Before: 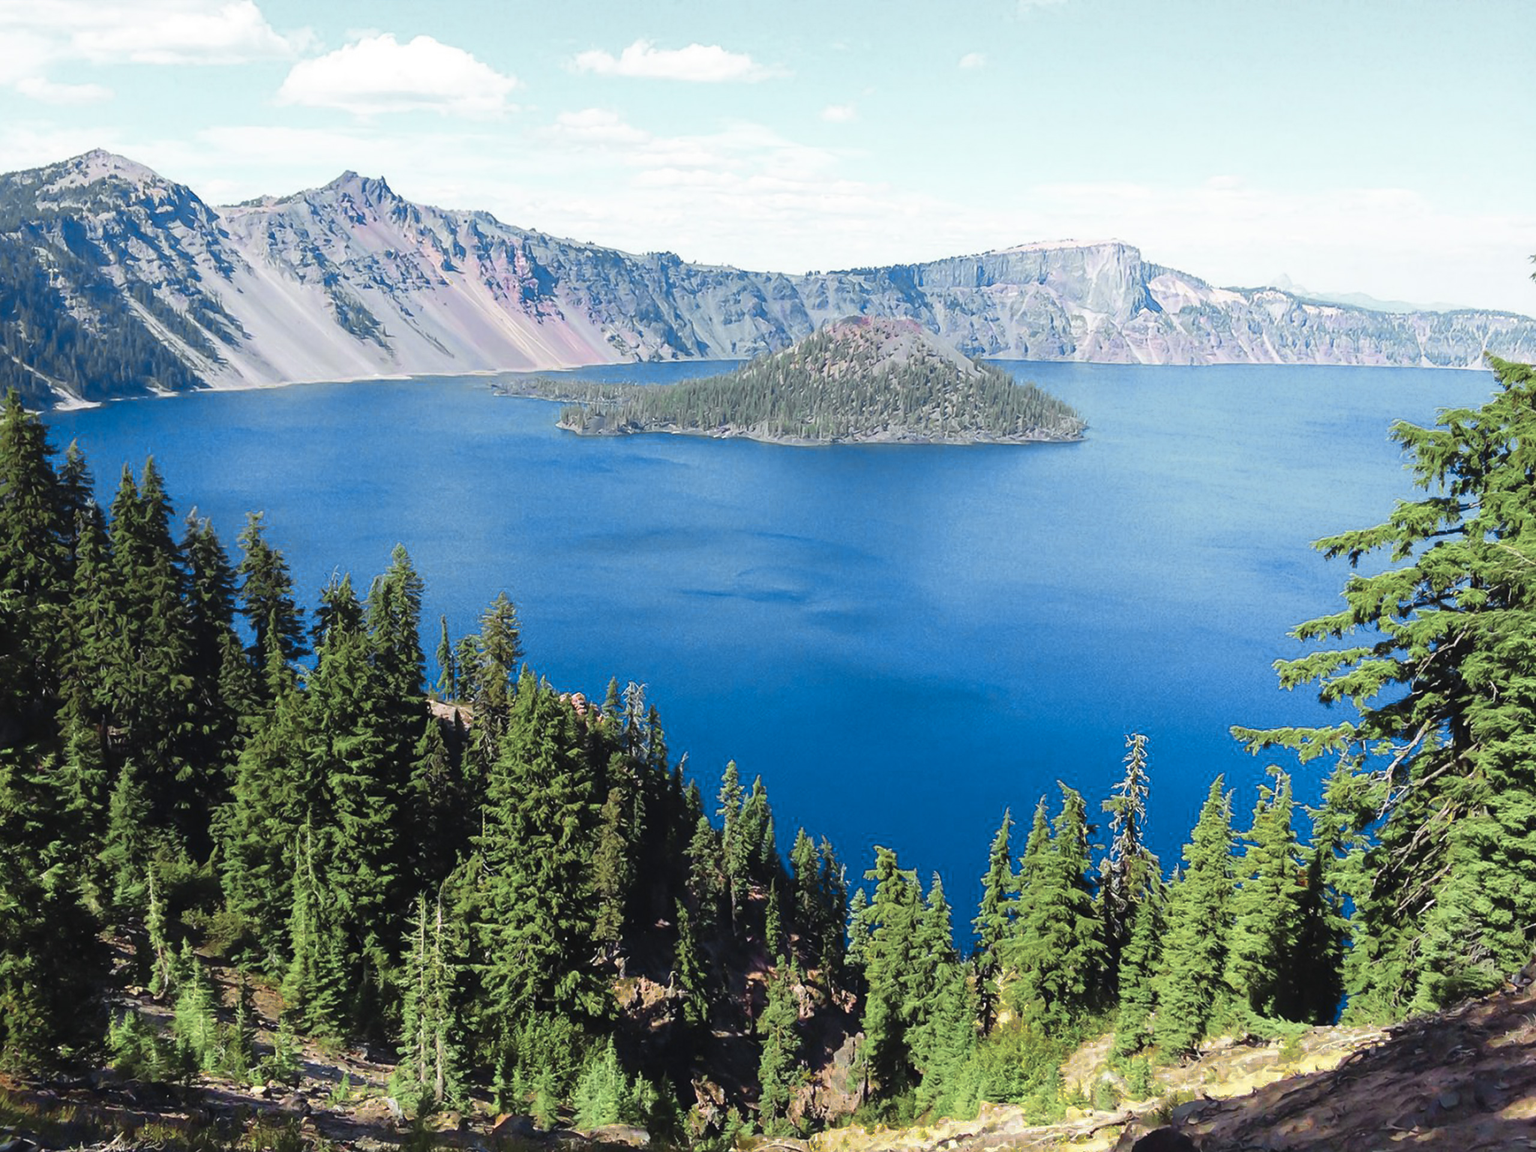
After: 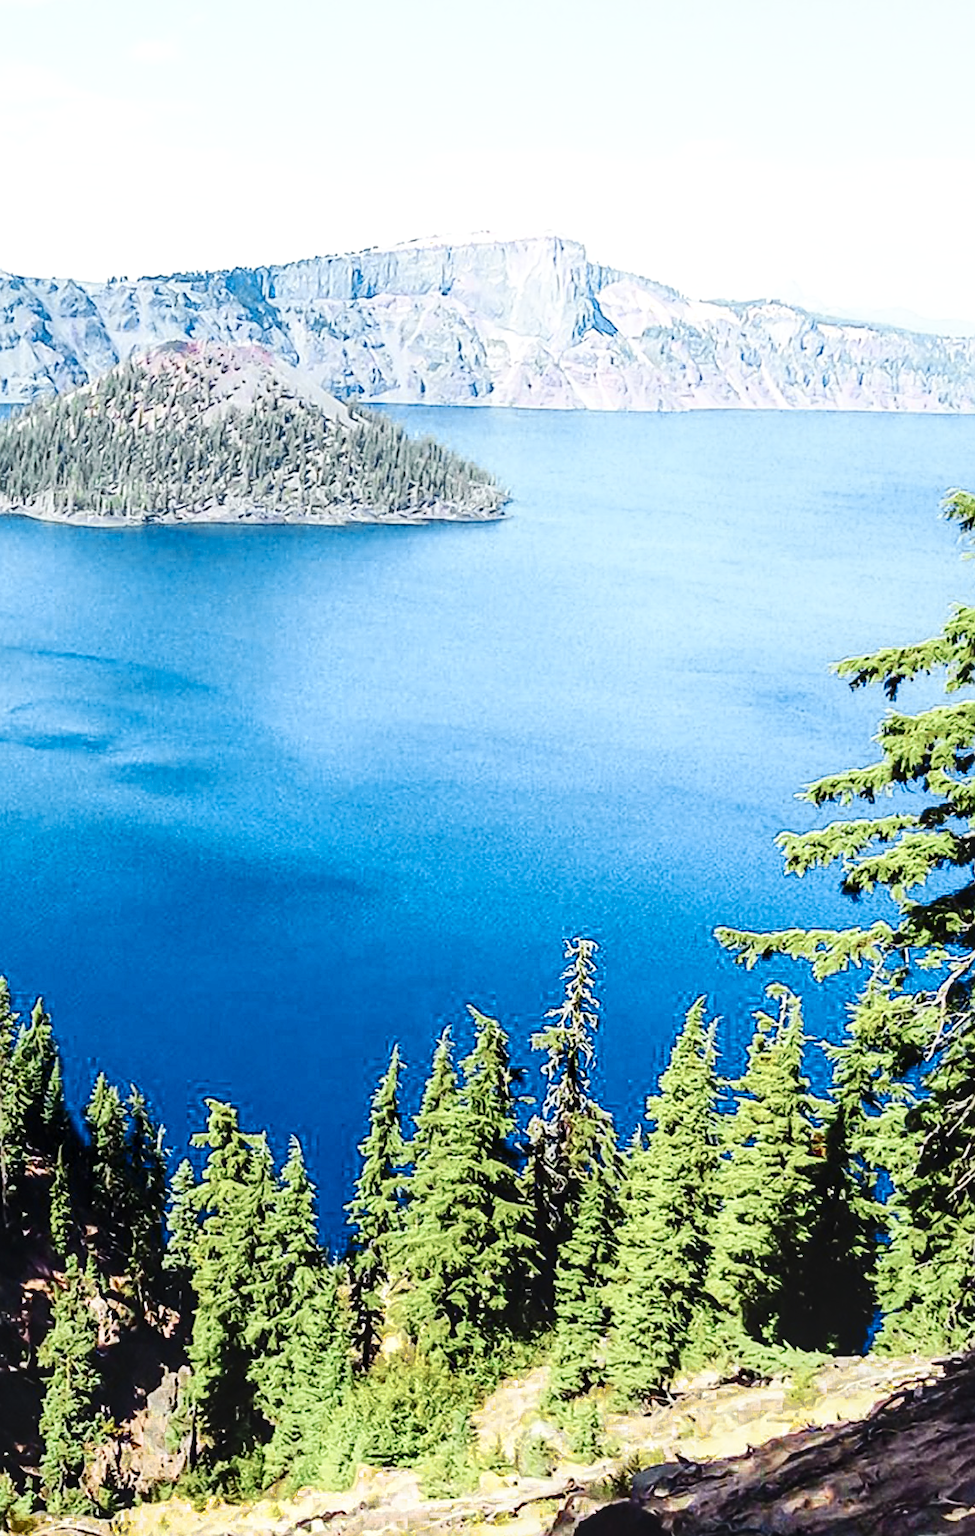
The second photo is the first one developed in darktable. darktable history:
local contrast: detail 130%
base curve: curves: ch0 [(0, 0) (0.032, 0.025) (0.121, 0.166) (0.206, 0.329) (0.605, 0.79) (1, 1)], preserve colors none
contrast brightness saturation: contrast 0.224
crop: left 47.59%, top 6.818%, right 8.002%
sharpen: on, module defaults
